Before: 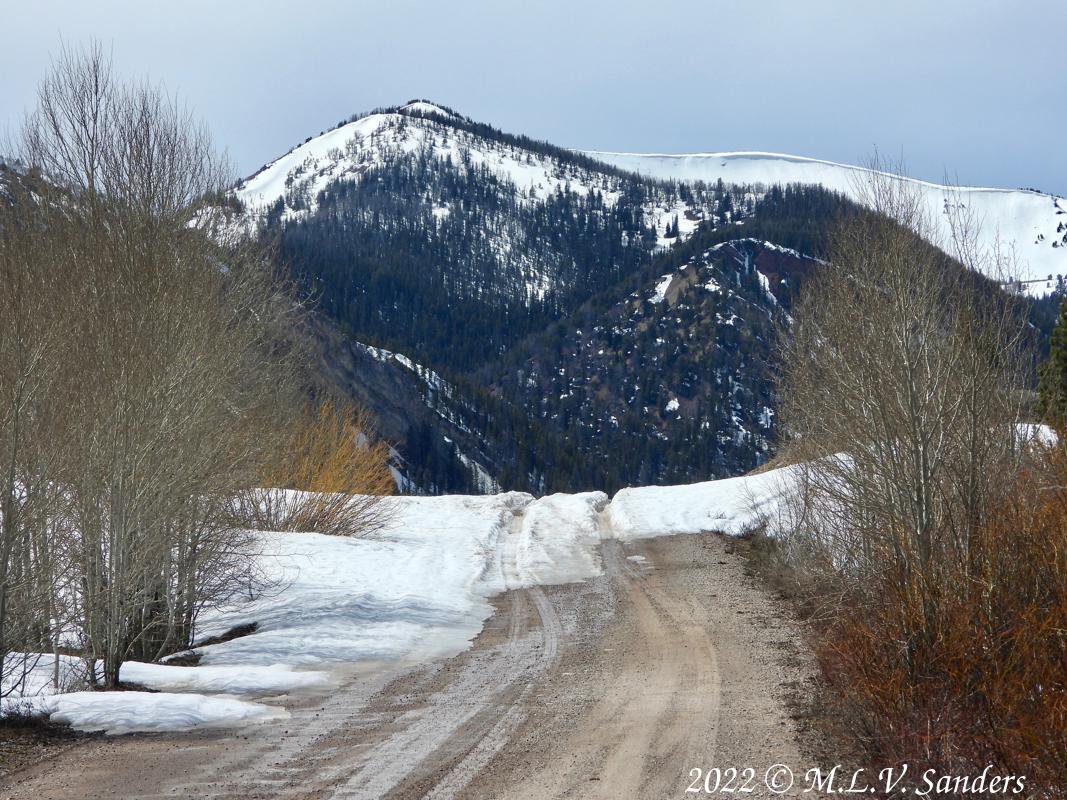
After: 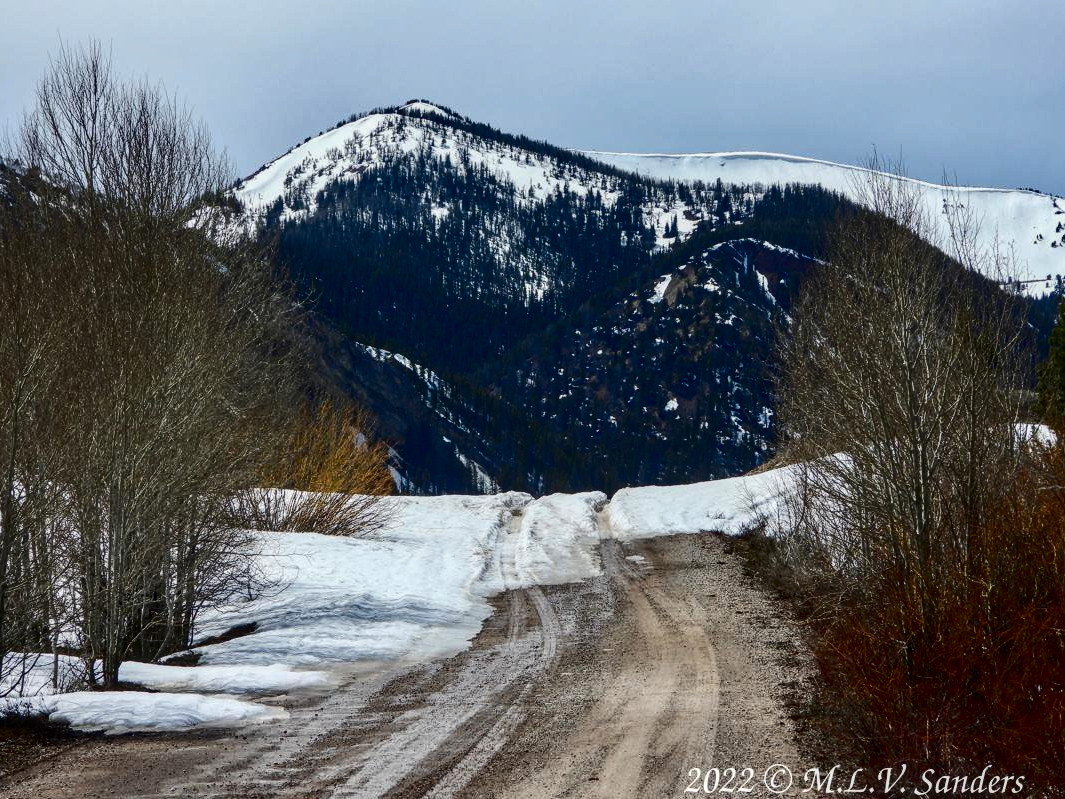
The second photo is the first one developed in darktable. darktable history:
local contrast: on, module defaults
crop: left 0.131%
shadows and highlights: shadows -20.01, white point adjustment -2.1, highlights -34.79
contrast brightness saturation: contrast 0.236, brightness -0.237, saturation 0.142
